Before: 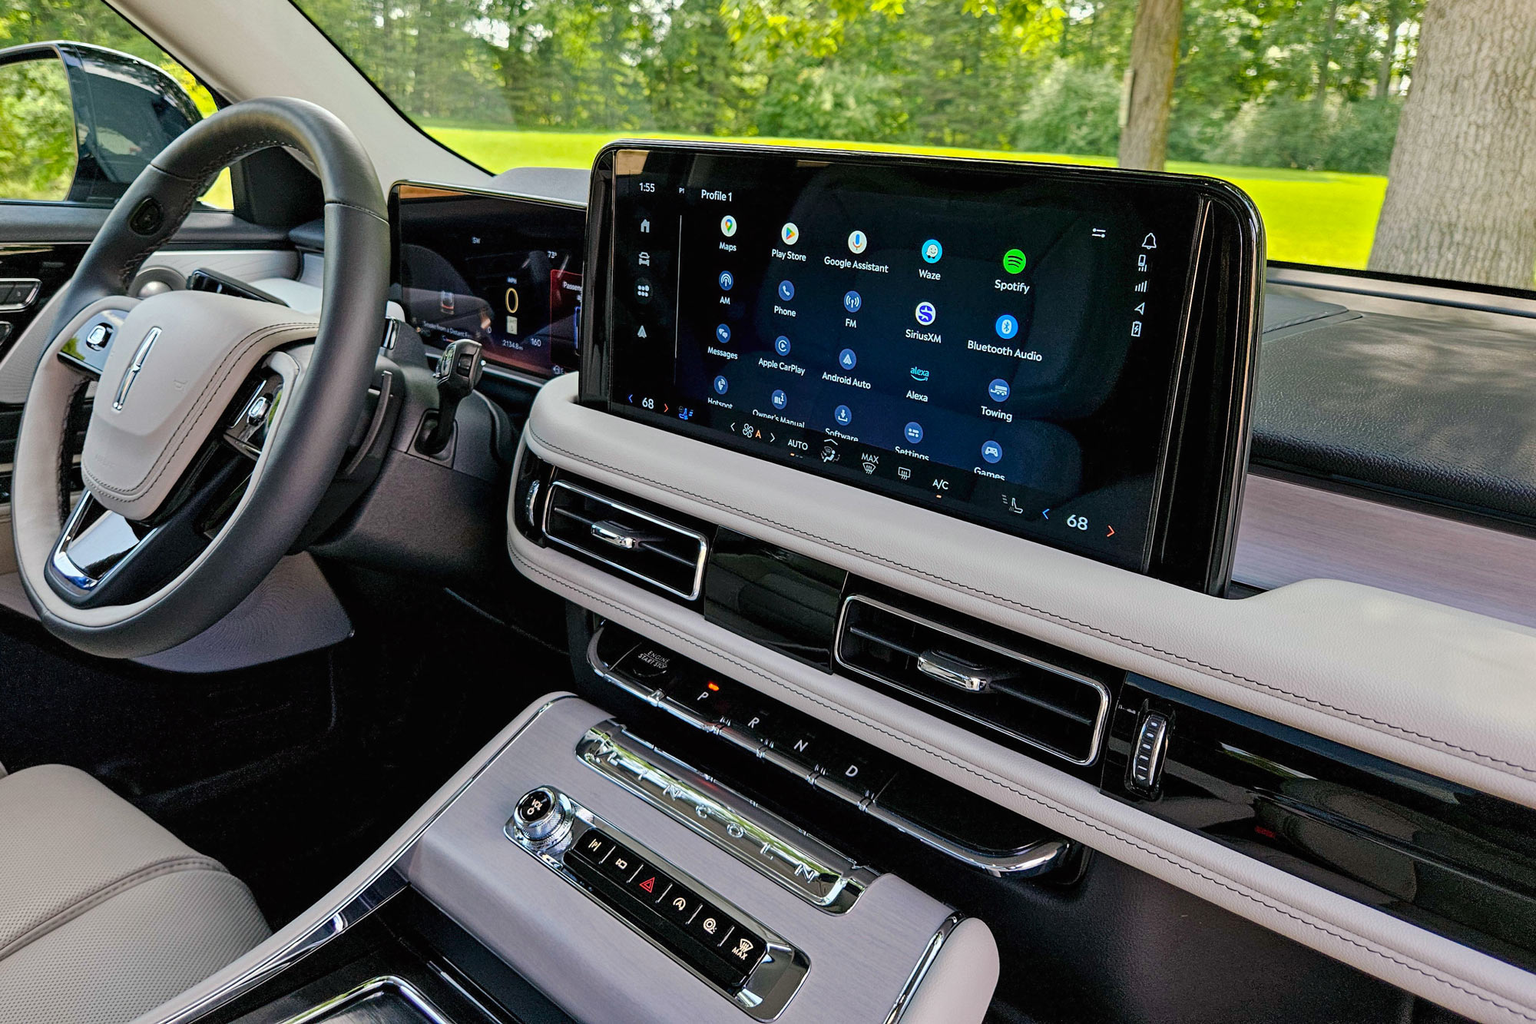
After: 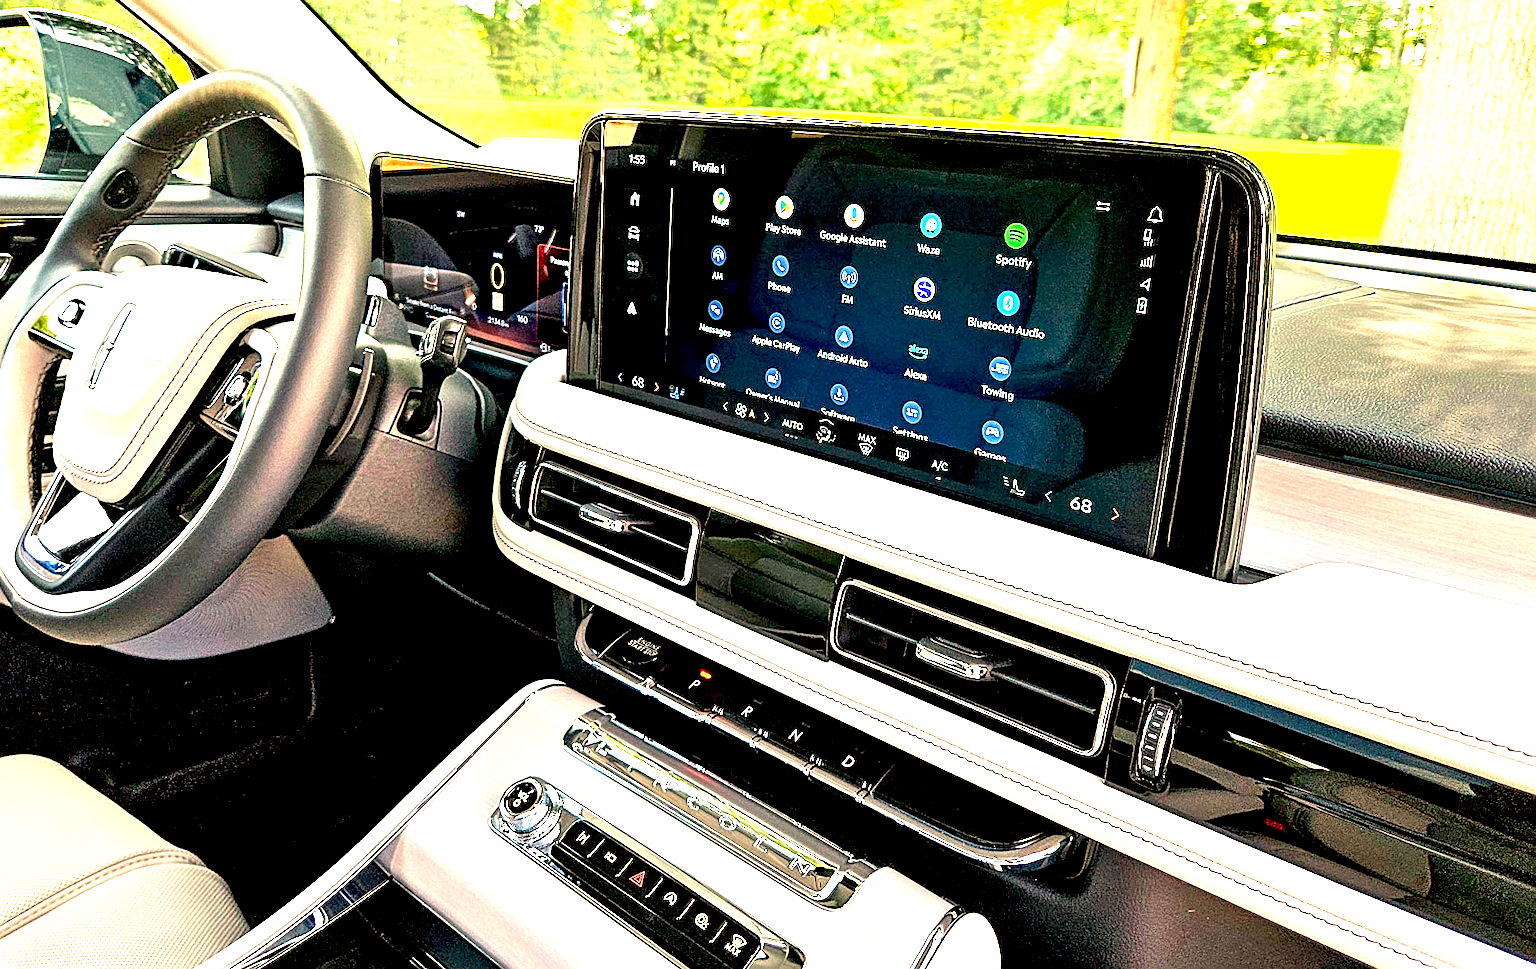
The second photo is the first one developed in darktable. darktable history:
white balance: red 1.123, blue 0.83
sharpen: on, module defaults
exposure: black level correction 0.005, exposure 2.084 EV, compensate highlight preservation false
crop: left 1.964%, top 3.251%, right 1.122%, bottom 4.933%
